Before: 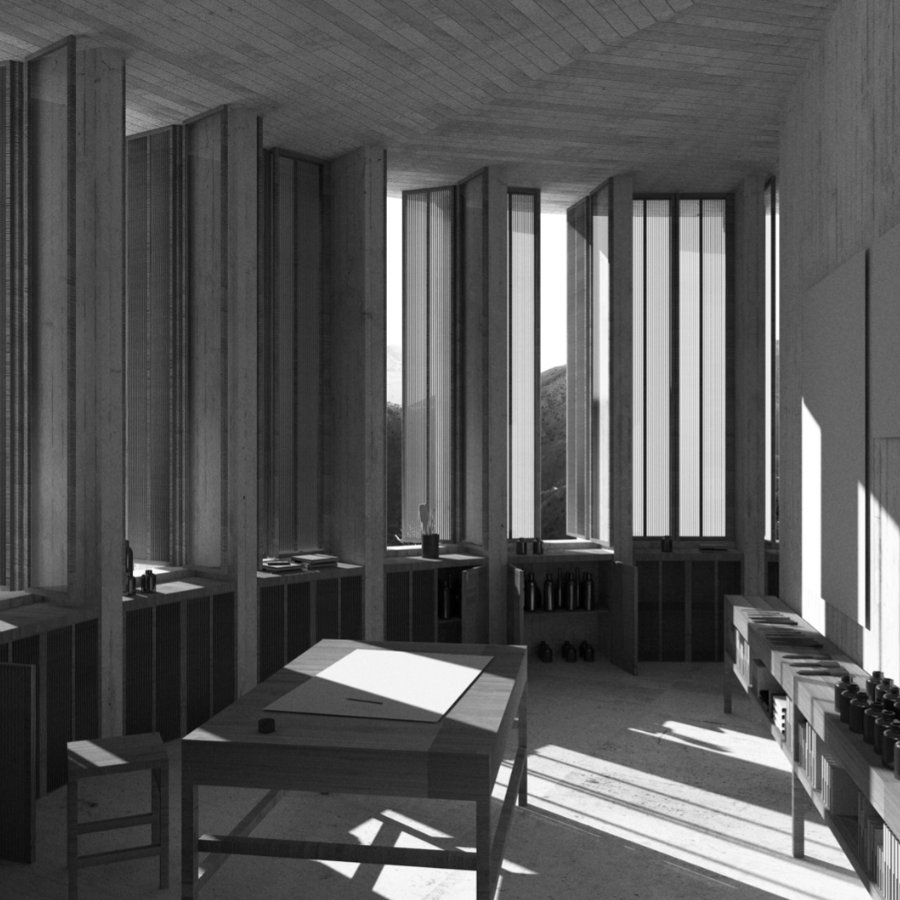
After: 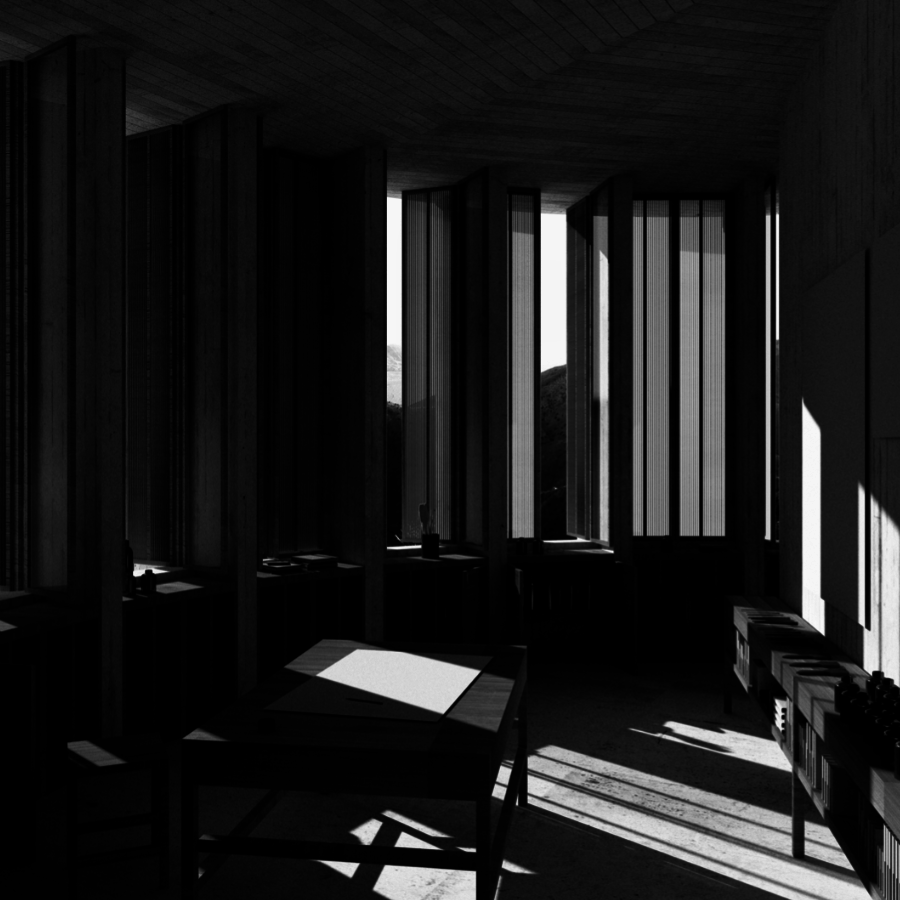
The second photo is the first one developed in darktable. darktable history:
color balance: lift [1, 1.001, 0.999, 1.001], gamma [1, 1.004, 1.007, 0.993], gain [1, 0.991, 0.987, 1.013], contrast 10%, output saturation 120%
contrast brightness saturation: brightness -1, saturation 1
monochrome: a 79.32, b 81.83, size 1.1
